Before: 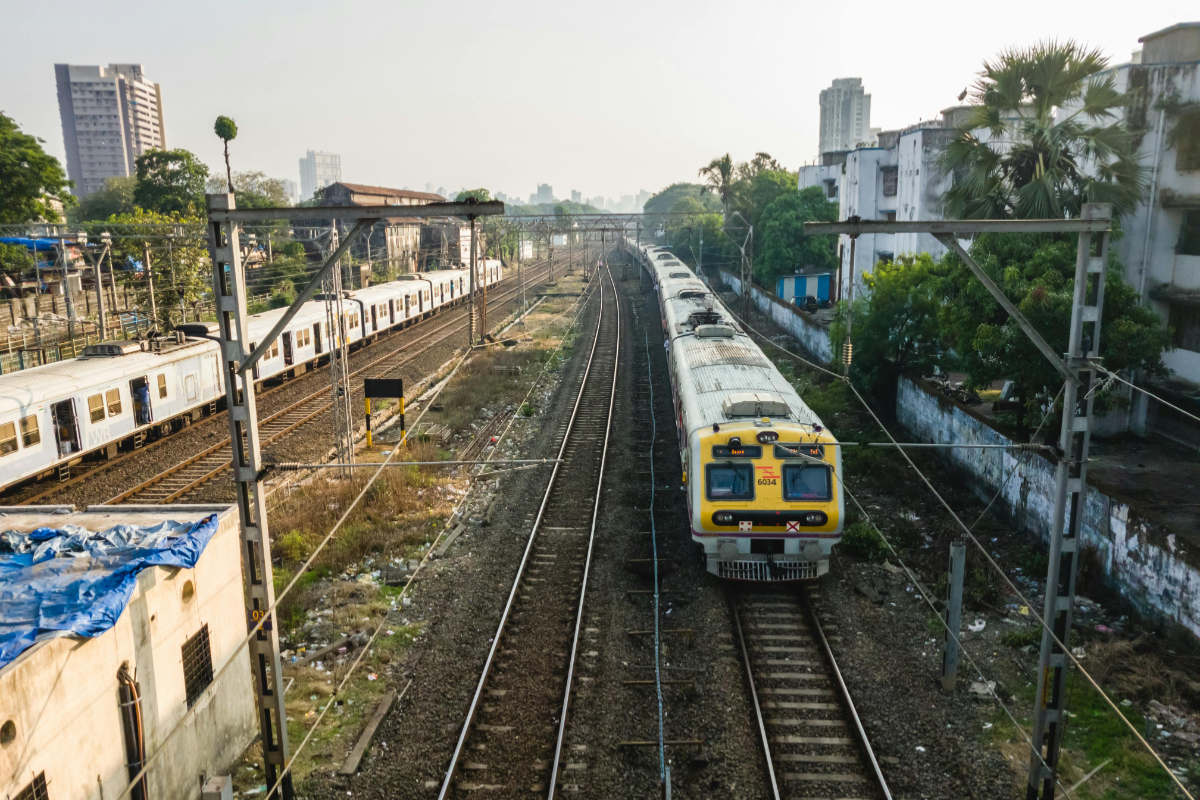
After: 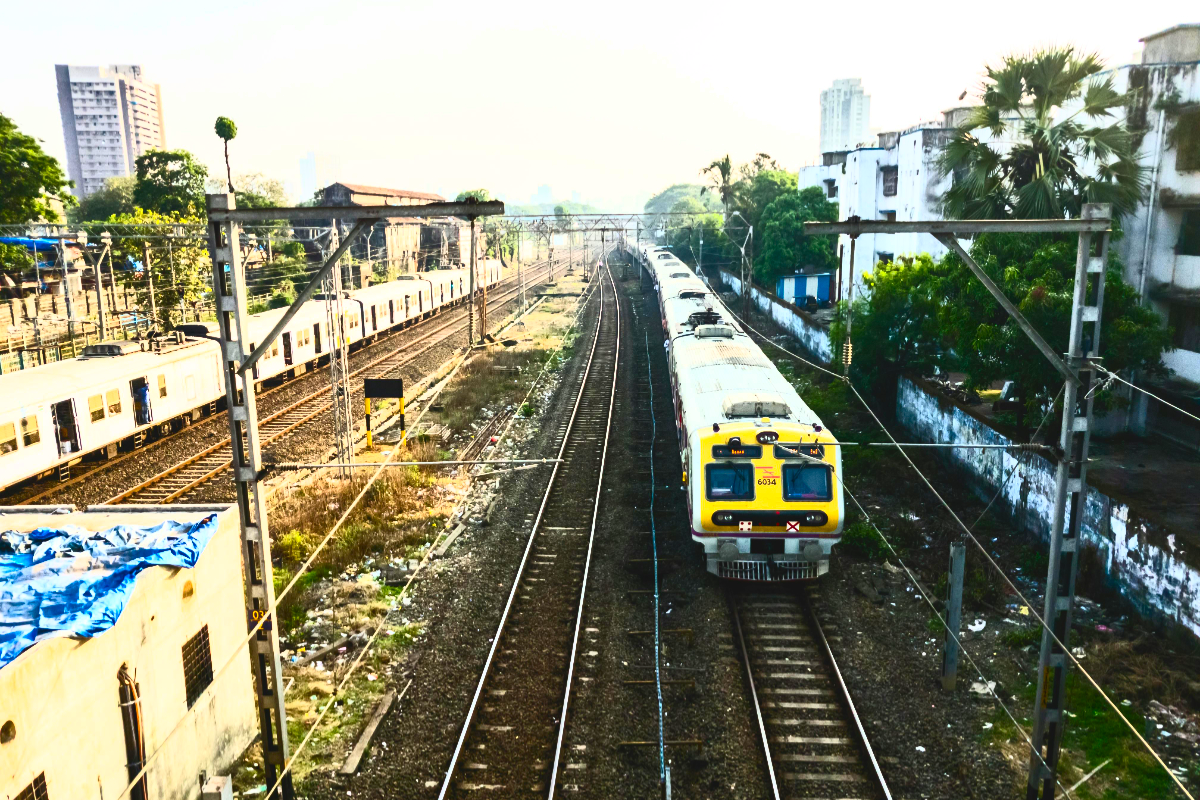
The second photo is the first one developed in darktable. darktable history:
tone equalizer: on, module defaults
contrast brightness saturation: contrast 0.83, brightness 0.59, saturation 0.59
